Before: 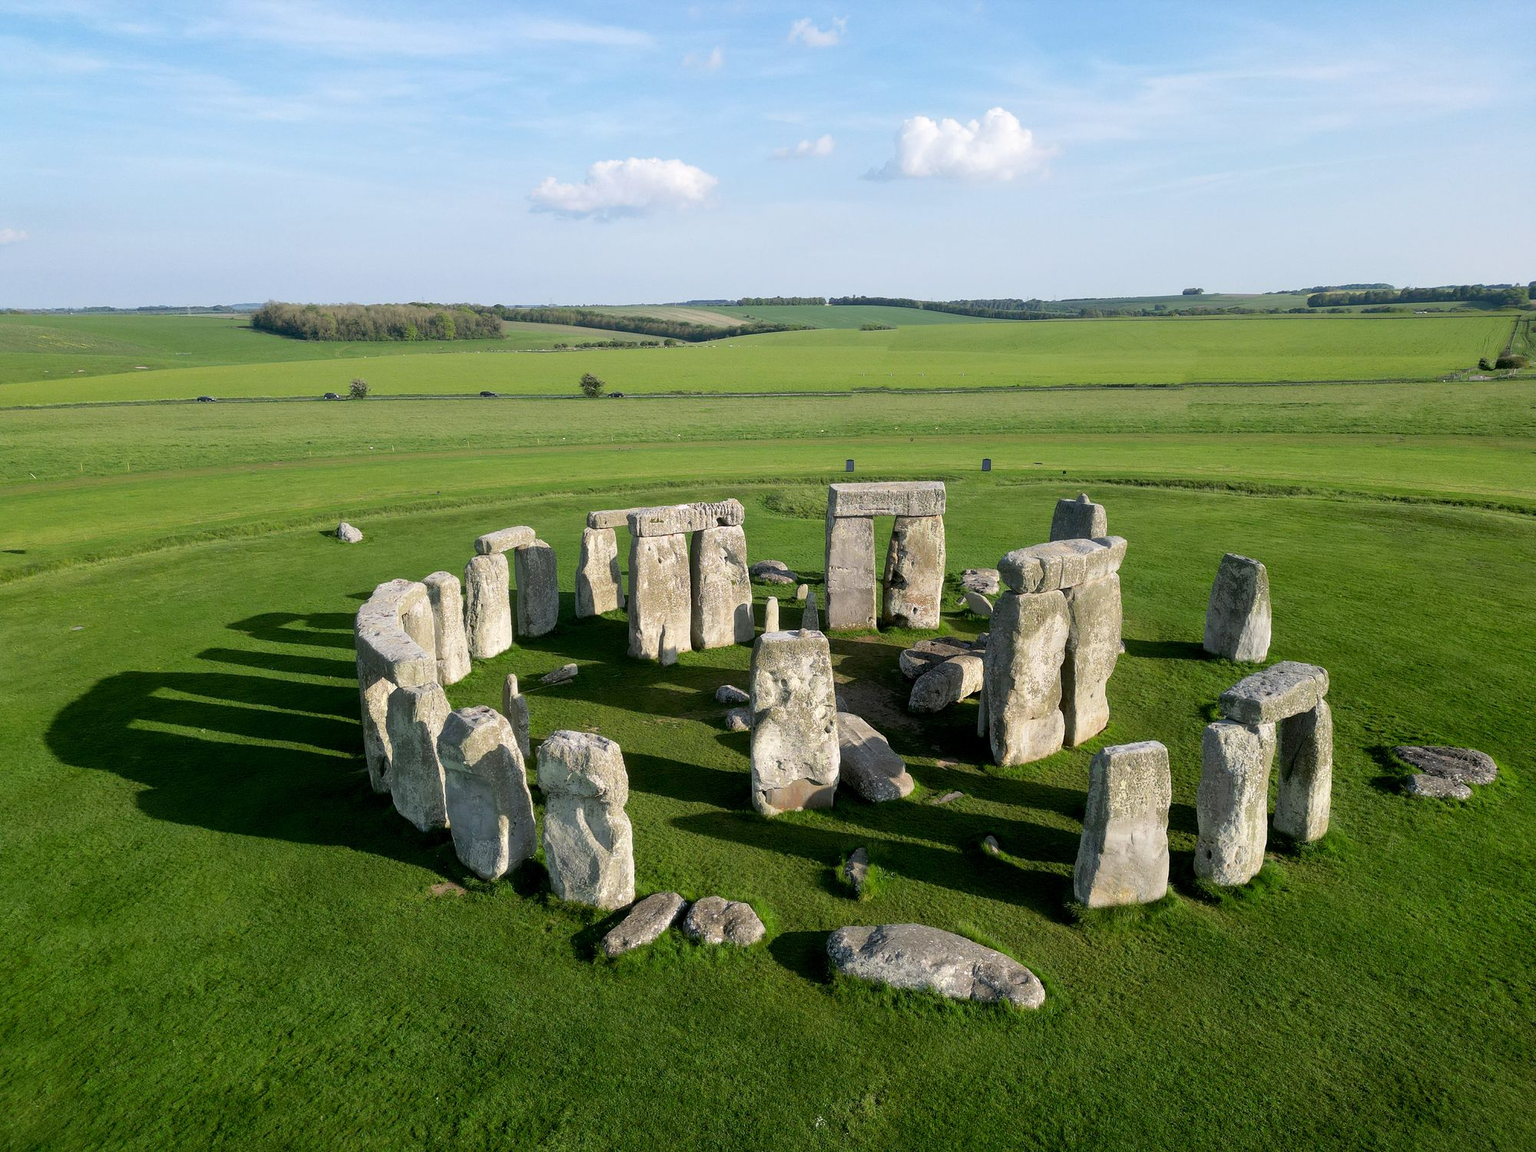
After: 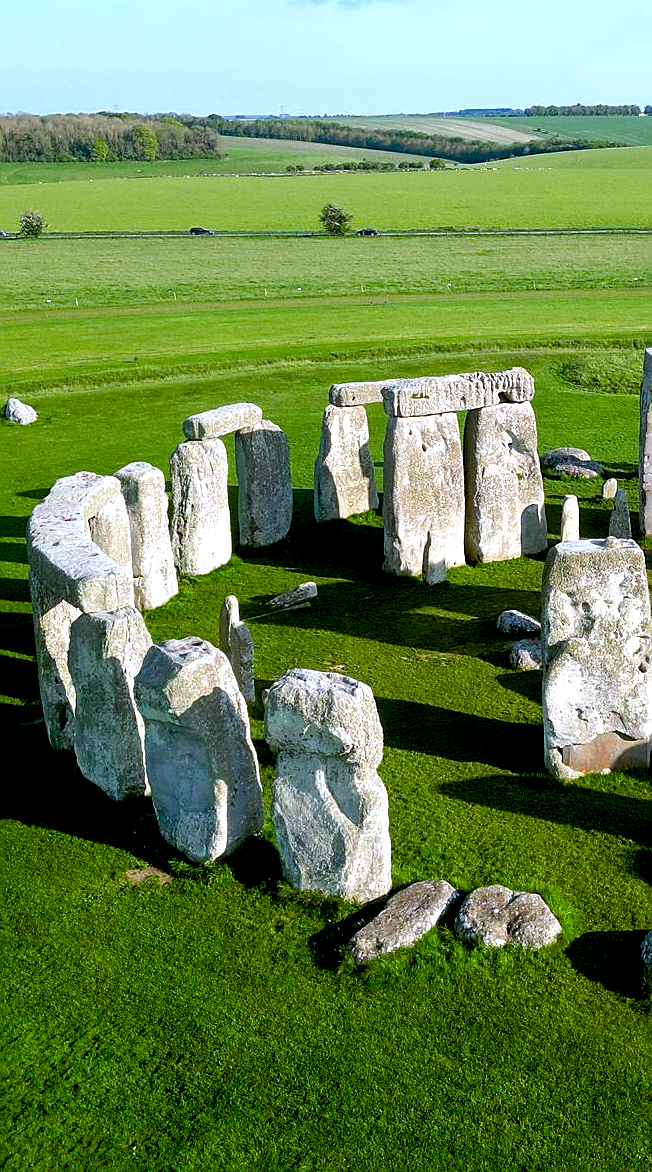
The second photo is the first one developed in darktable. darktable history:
local contrast: highlights 104%, shadows 99%, detail 119%, midtone range 0.2
exposure: black level correction 0.007, compensate highlight preservation false
sharpen: on, module defaults
crop and rotate: left 21.759%, top 18.858%, right 45.615%, bottom 2.985%
color balance rgb: perceptual saturation grading › global saturation 20%, perceptual saturation grading › highlights -25.805%, perceptual saturation grading › shadows 49.402%, perceptual brilliance grading › global brilliance 11.846%, global vibrance 9.888%
contrast brightness saturation: saturation 0.102
color correction: highlights a* -2.05, highlights b* -18.61
